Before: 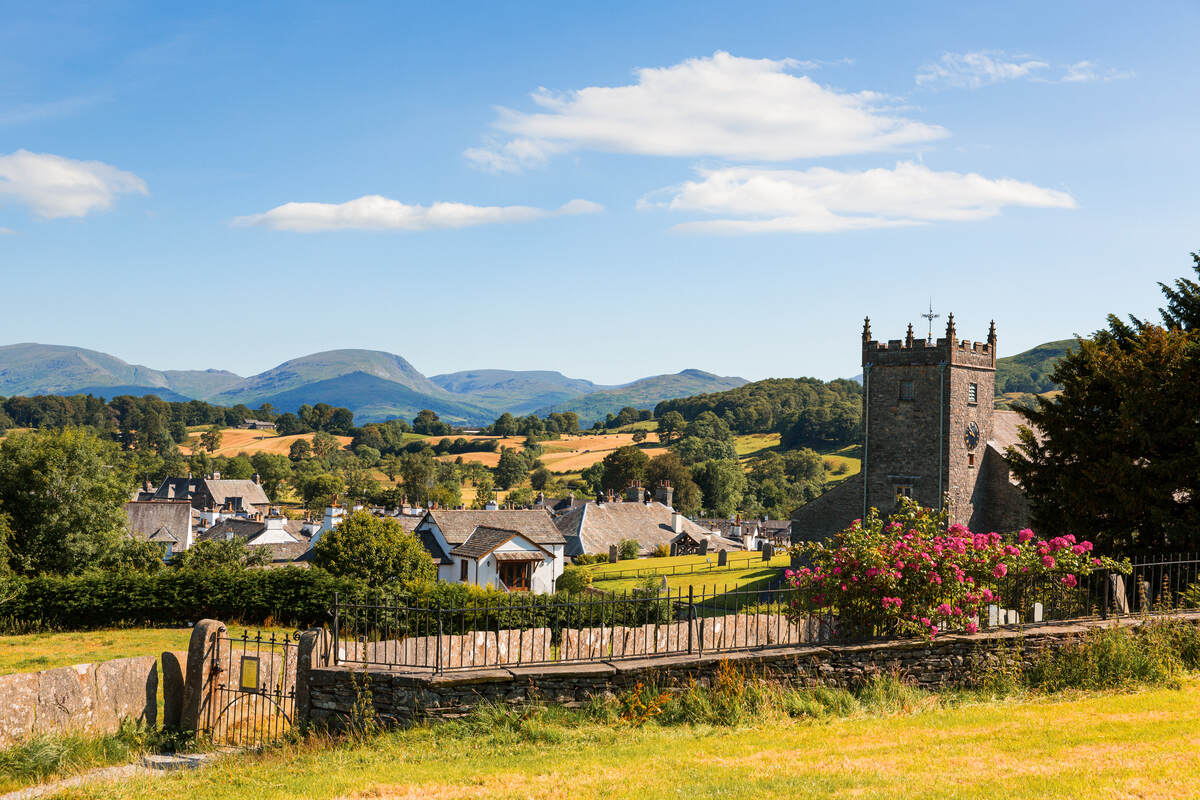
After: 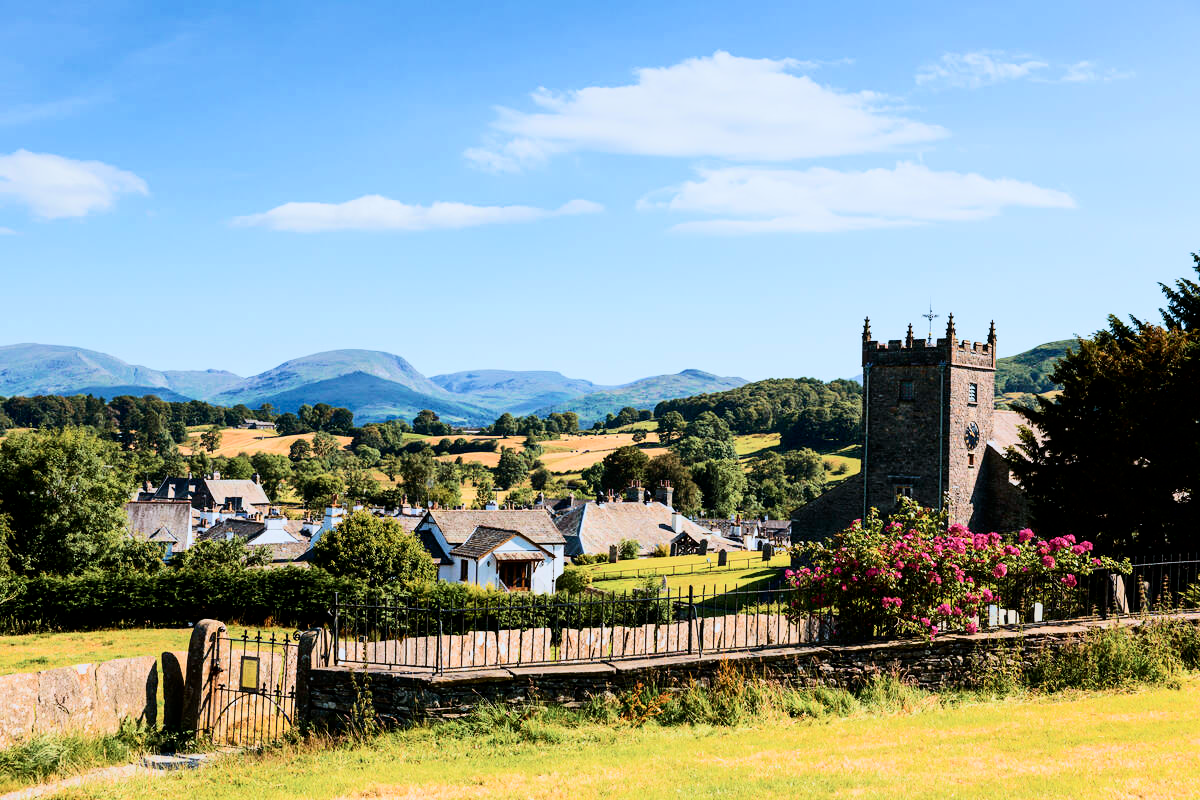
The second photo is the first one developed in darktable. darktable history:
filmic rgb: black relative exposure -7.65 EV, white relative exposure 4.56 EV, hardness 3.61, color science v6 (2022)
color calibration: illuminant custom, x 0.368, y 0.373, temperature 4332.28 K
tone equalizer: -8 EV -0.42 EV, -7 EV -0.372 EV, -6 EV -0.37 EV, -5 EV -0.217 EV, -3 EV 0.203 EV, -2 EV 0.34 EV, -1 EV 0.383 EV, +0 EV 0.427 EV
velvia: on, module defaults
contrast brightness saturation: contrast 0.281
